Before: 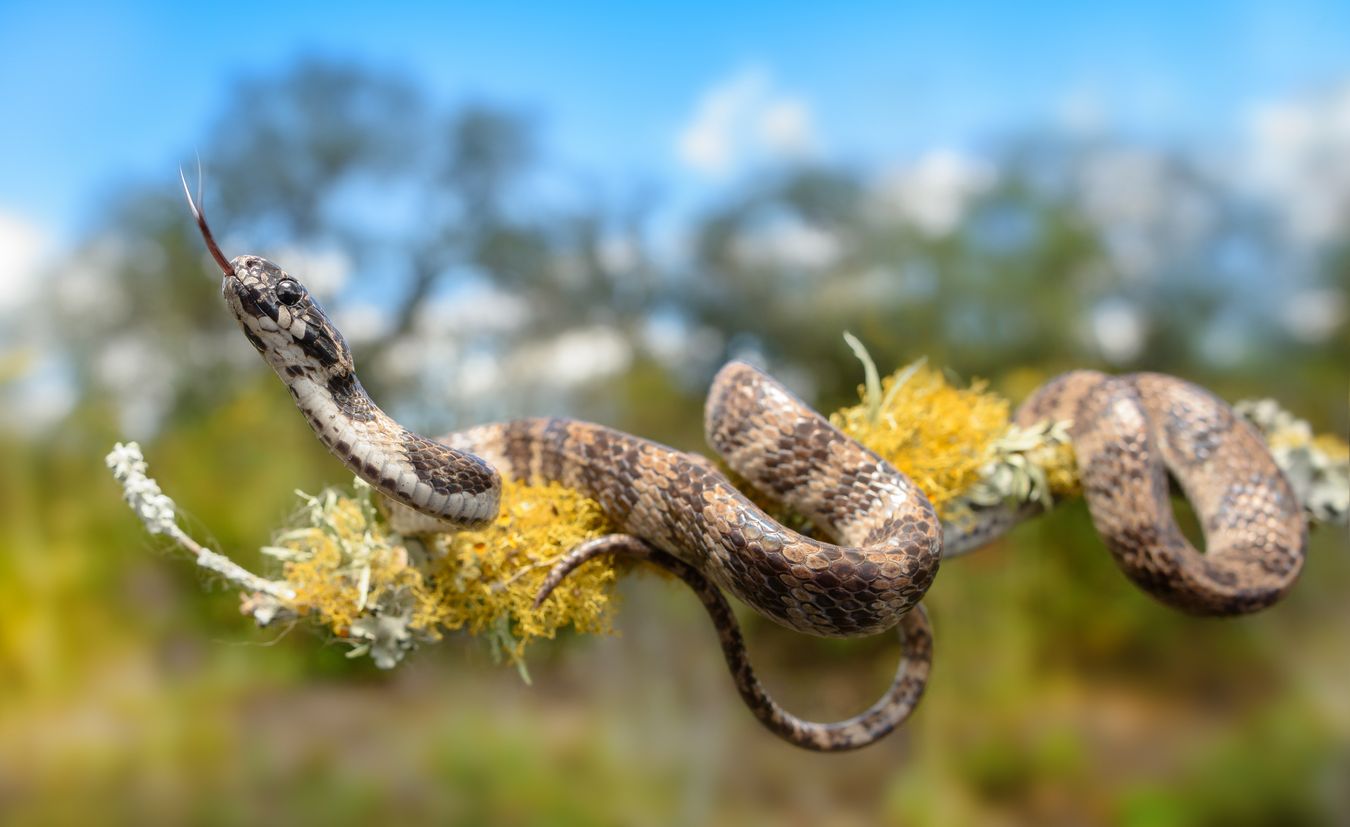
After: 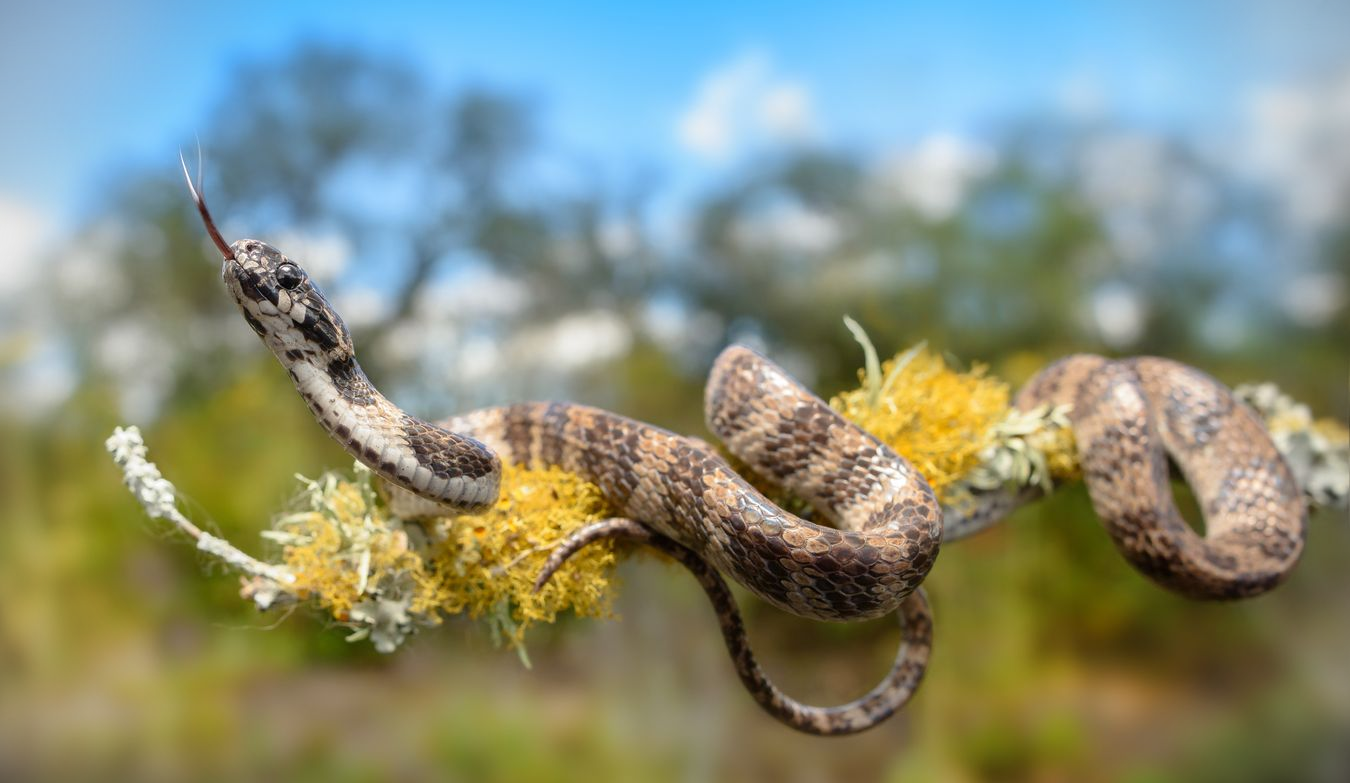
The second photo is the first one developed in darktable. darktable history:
crop and rotate: top 2.027%, bottom 3.194%
vignetting: fall-off start 88.56%, fall-off radius 43.73%, brightness -0.451, saturation -0.69, width/height ratio 1.159
